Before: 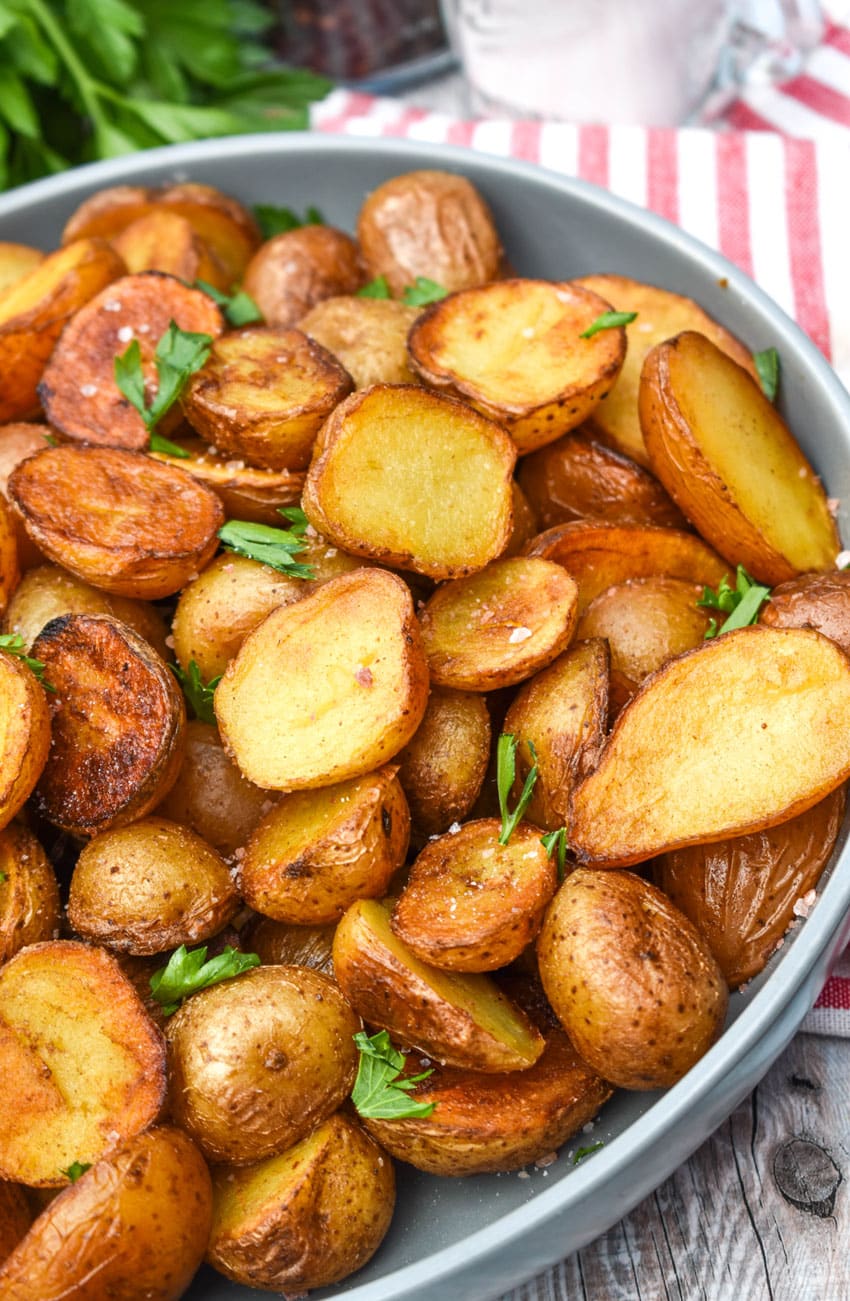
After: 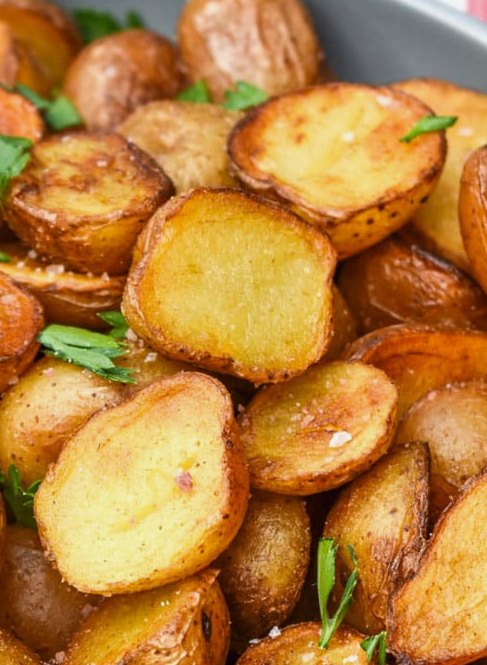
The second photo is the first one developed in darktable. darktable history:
exposure: exposure -0.156 EV, compensate highlight preservation false
crop: left 21.204%, top 15.09%, right 21.429%, bottom 33.726%
